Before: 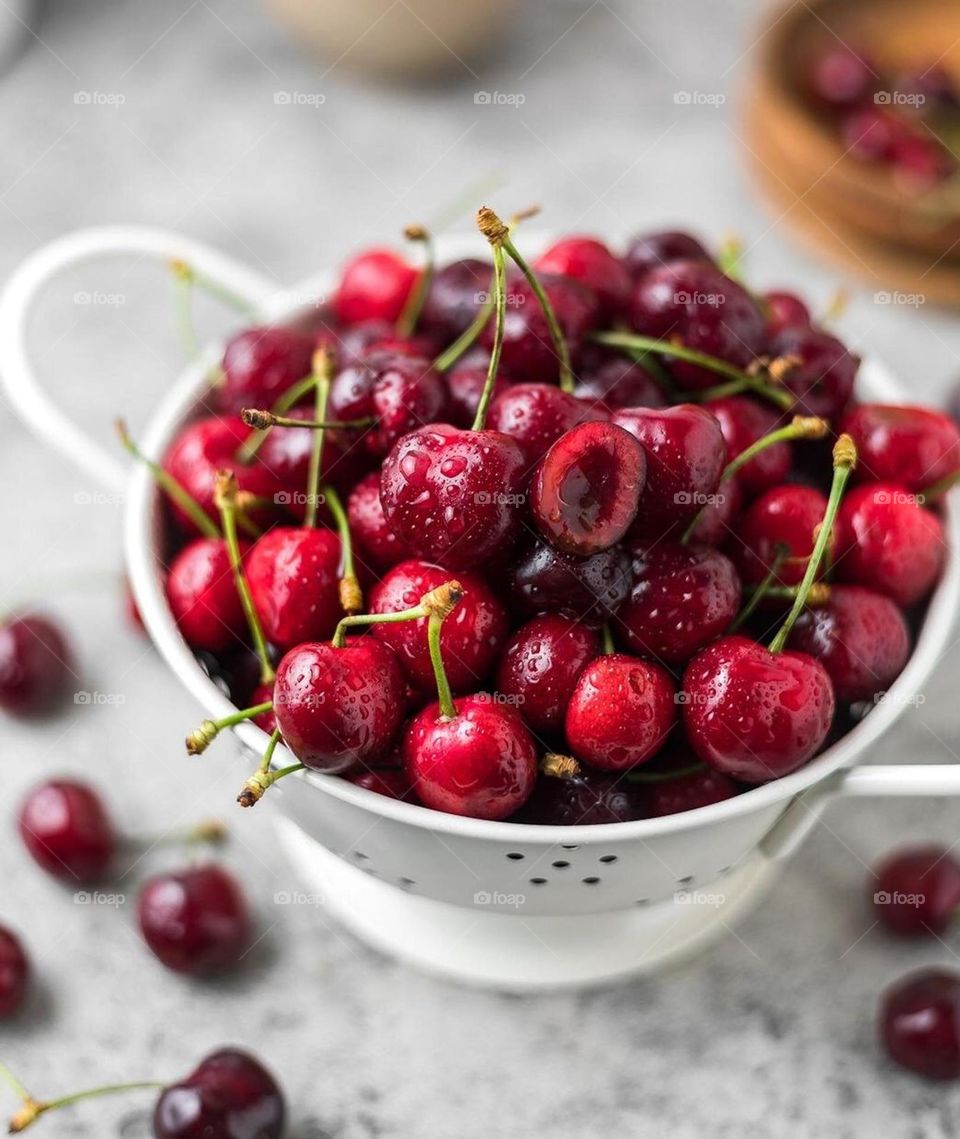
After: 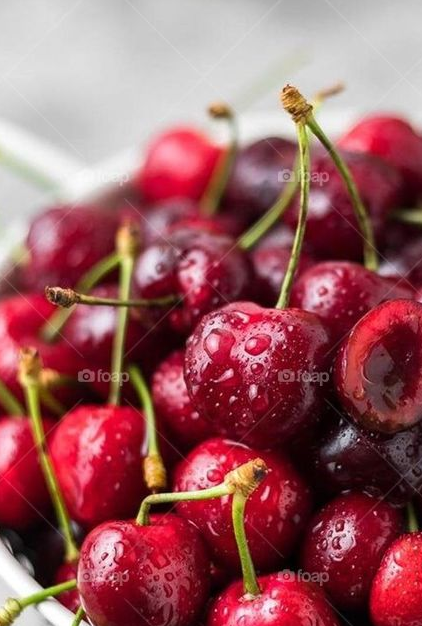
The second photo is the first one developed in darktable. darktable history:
crop: left 20.424%, top 10.748%, right 35.599%, bottom 34.25%
